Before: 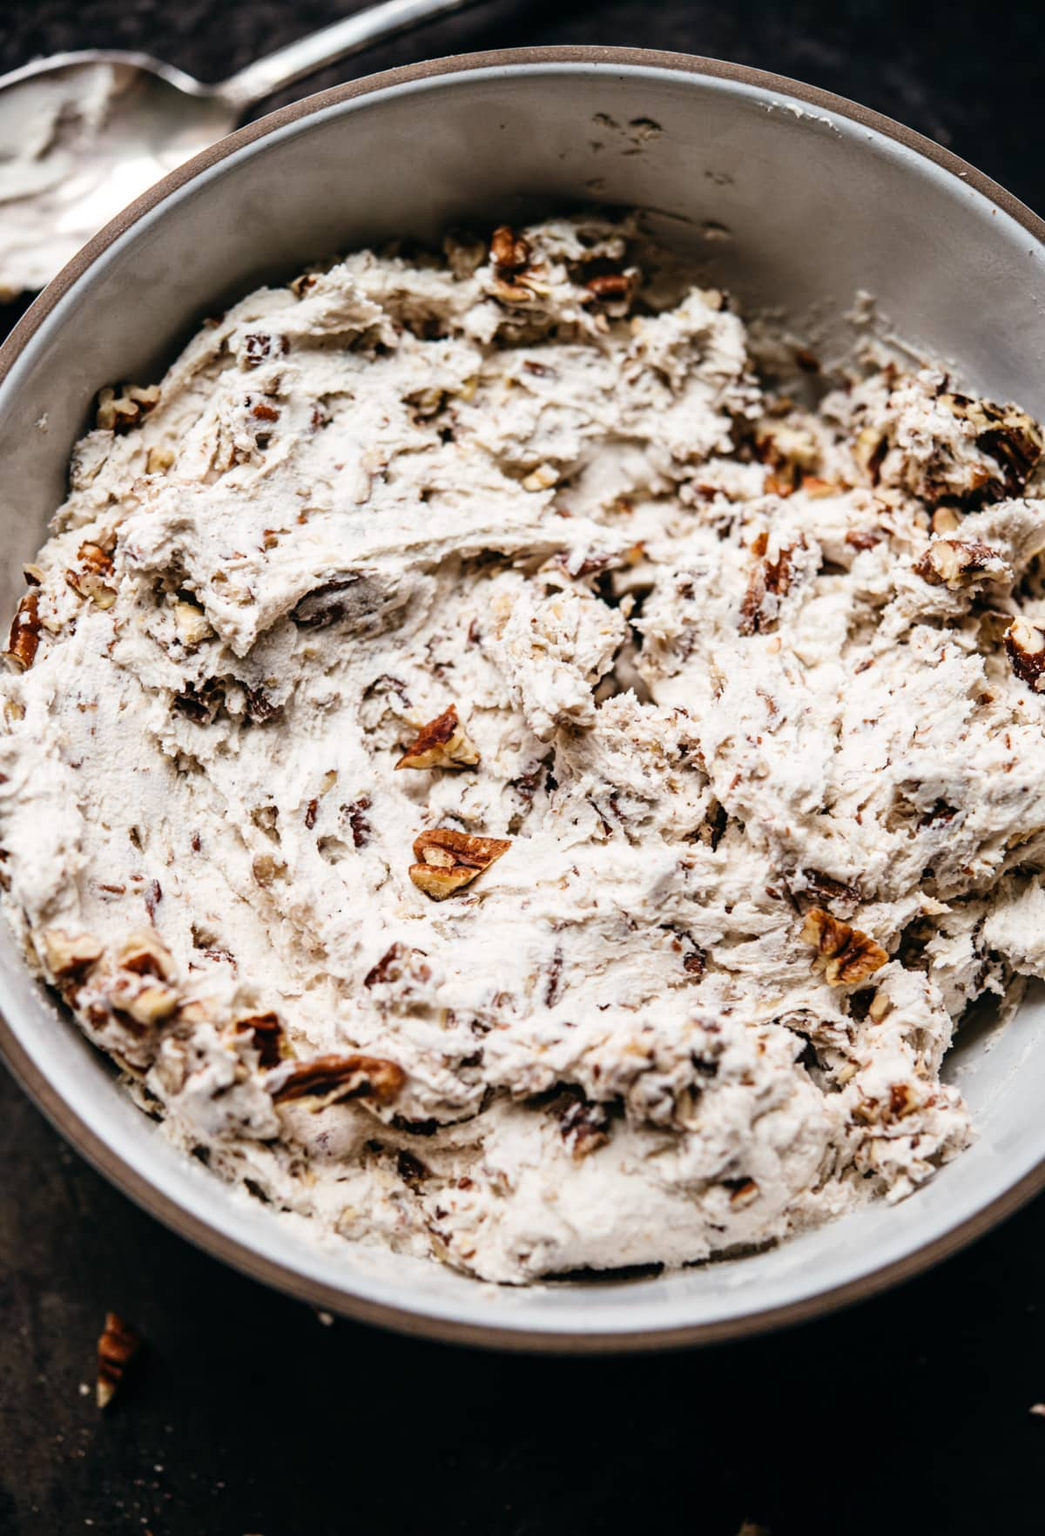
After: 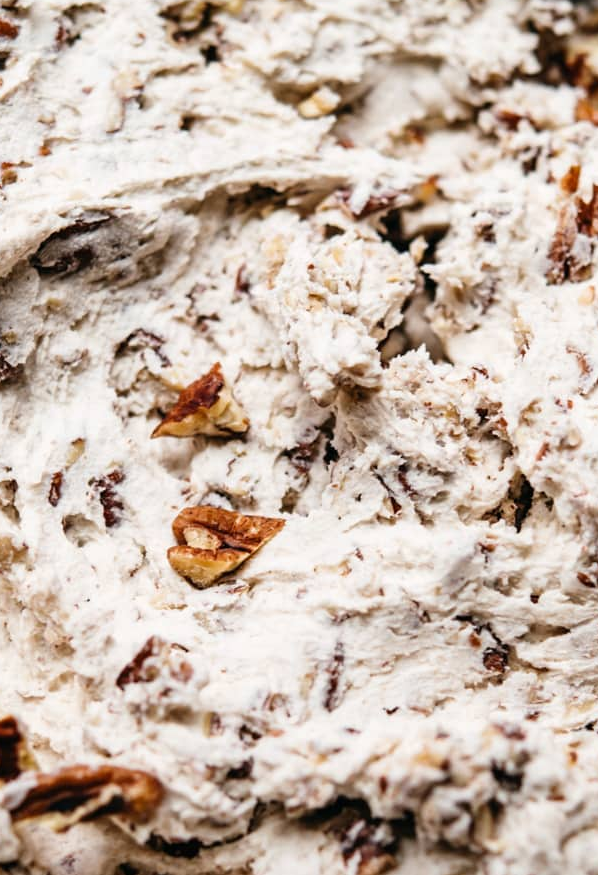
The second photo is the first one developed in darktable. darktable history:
crop: left 25.249%, top 25.318%, right 24.848%, bottom 25.064%
